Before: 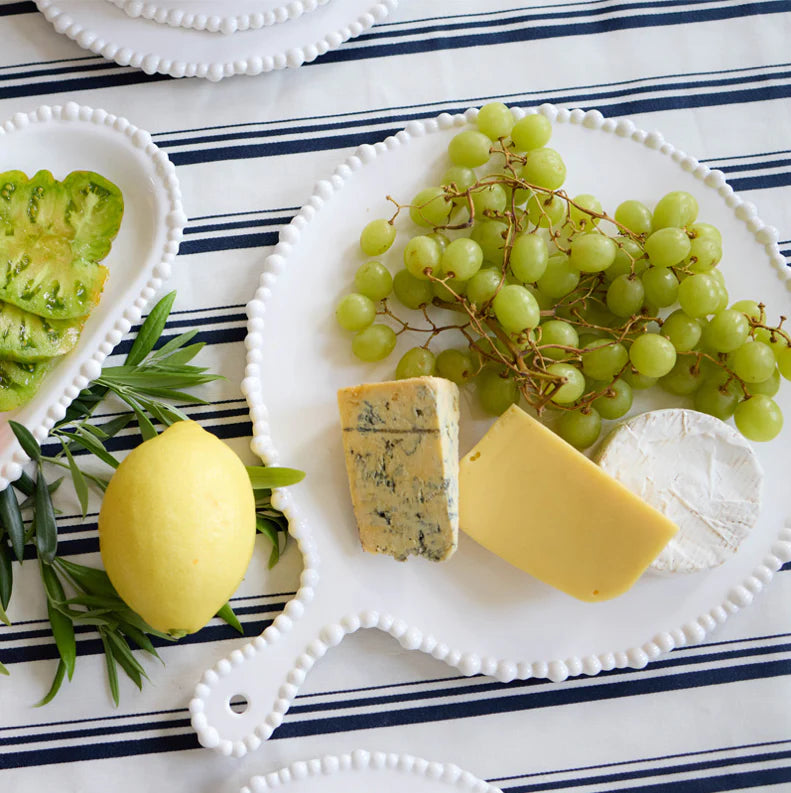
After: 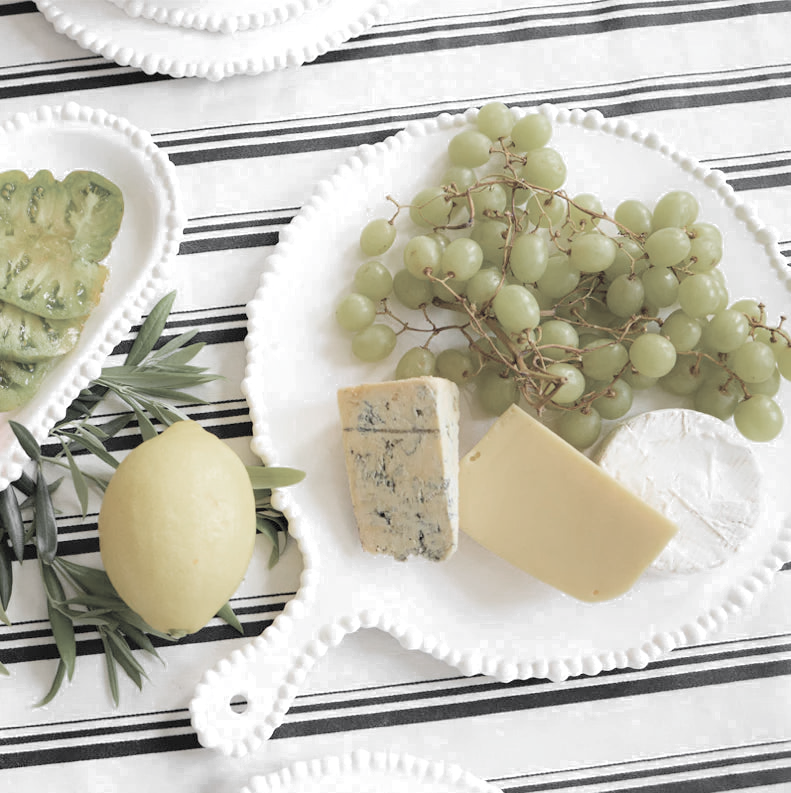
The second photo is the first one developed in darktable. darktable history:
contrast brightness saturation: contrast 0.1, brightness 0.3, saturation 0.14
color zones: curves: ch0 [(0, 0.613) (0.01, 0.613) (0.245, 0.448) (0.498, 0.529) (0.642, 0.665) (0.879, 0.777) (0.99, 0.613)]; ch1 [(0, 0.035) (0.121, 0.189) (0.259, 0.197) (0.415, 0.061) (0.589, 0.022) (0.732, 0.022) (0.857, 0.026) (0.991, 0.053)]
